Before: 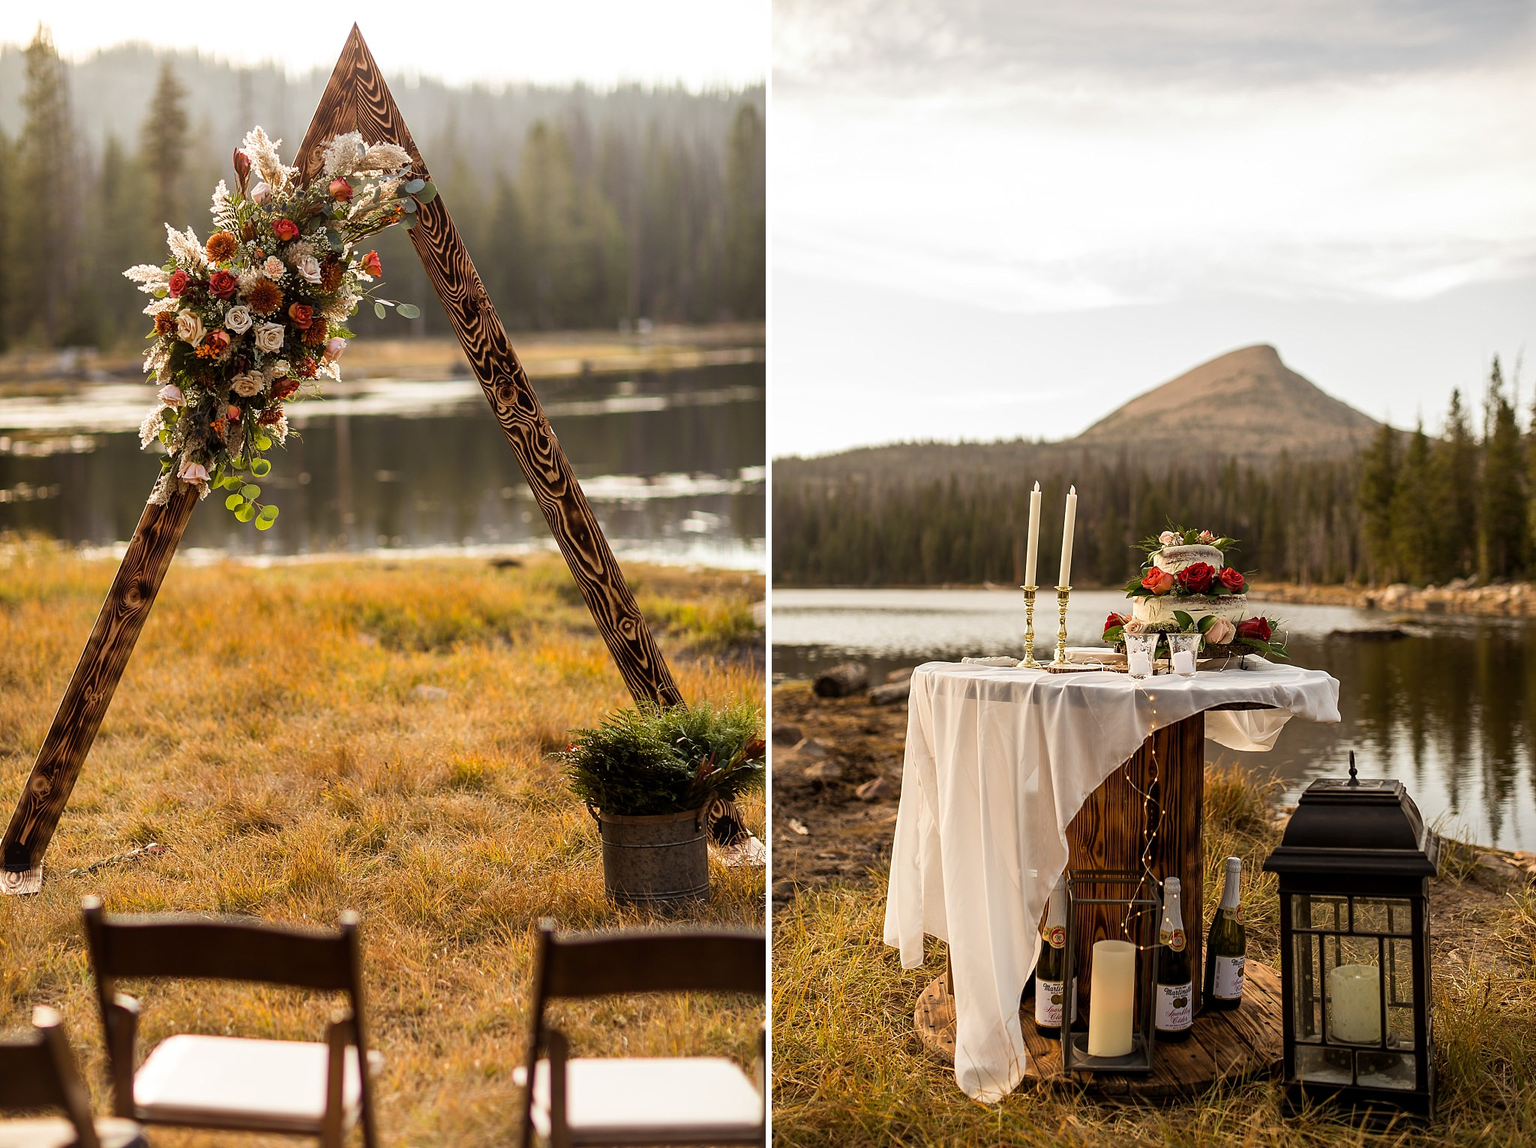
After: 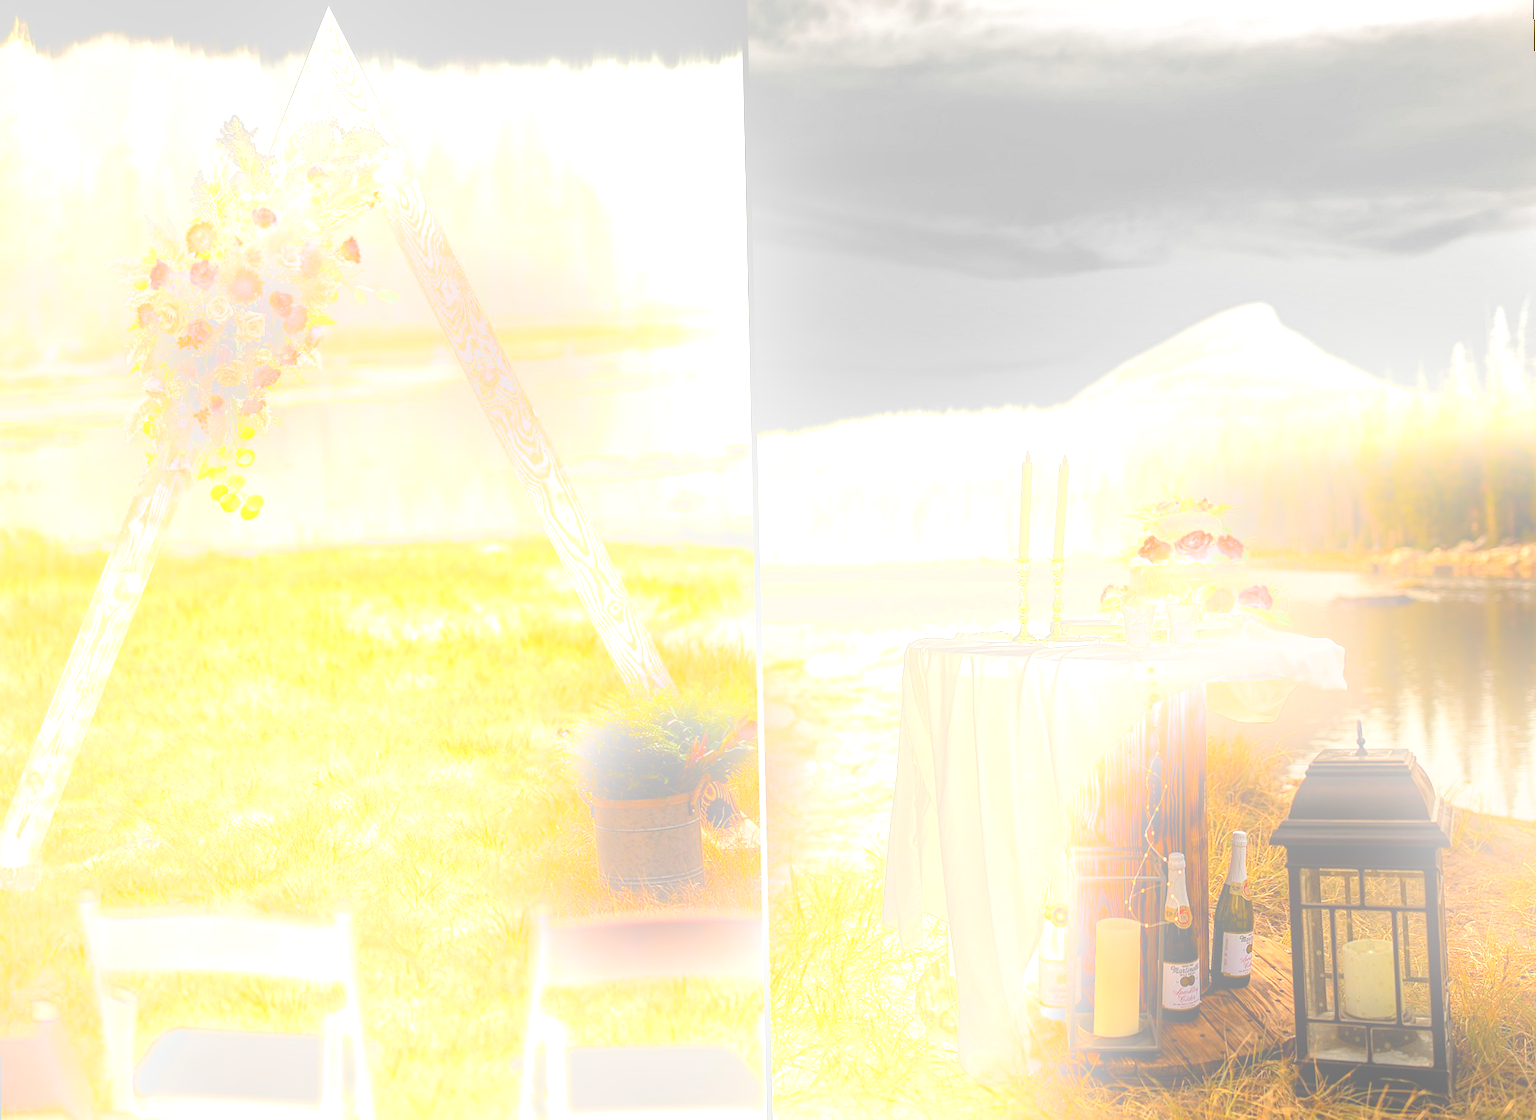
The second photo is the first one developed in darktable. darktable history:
rotate and perspective: rotation -1.32°, lens shift (horizontal) -0.031, crop left 0.015, crop right 0.985, crop top 0.047, crop bottom 0.982
exposure: exposure 0.6 EV, compensate highlight preservation false
bloom: size 25%, threshold 5%, strength 90%
